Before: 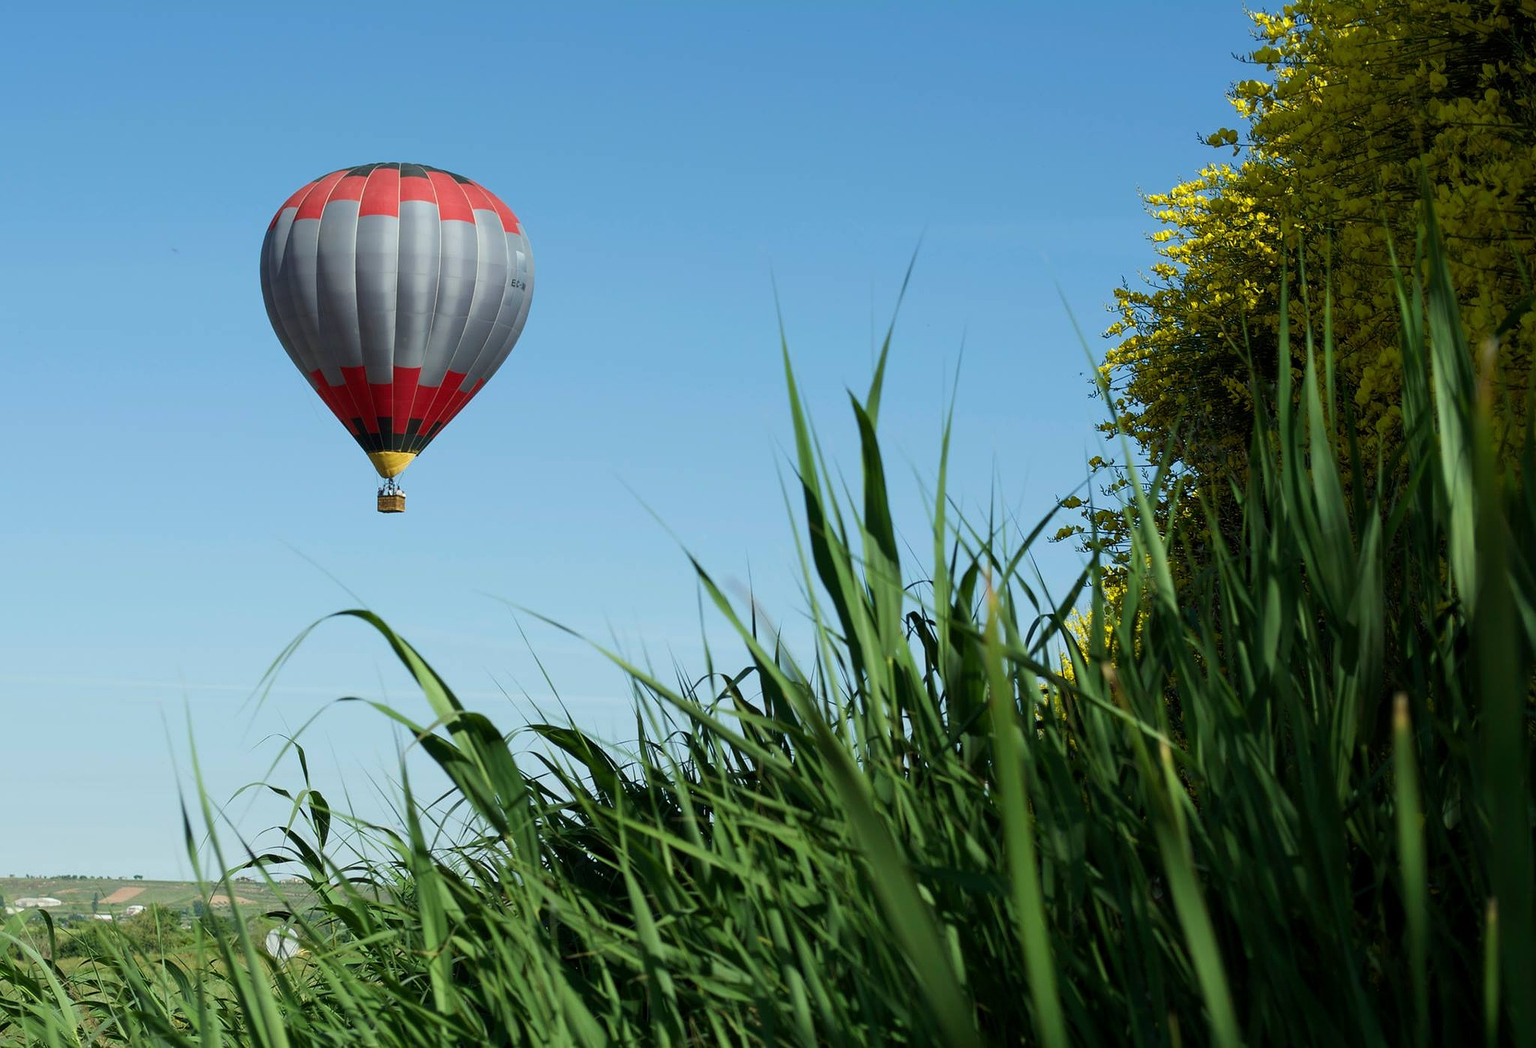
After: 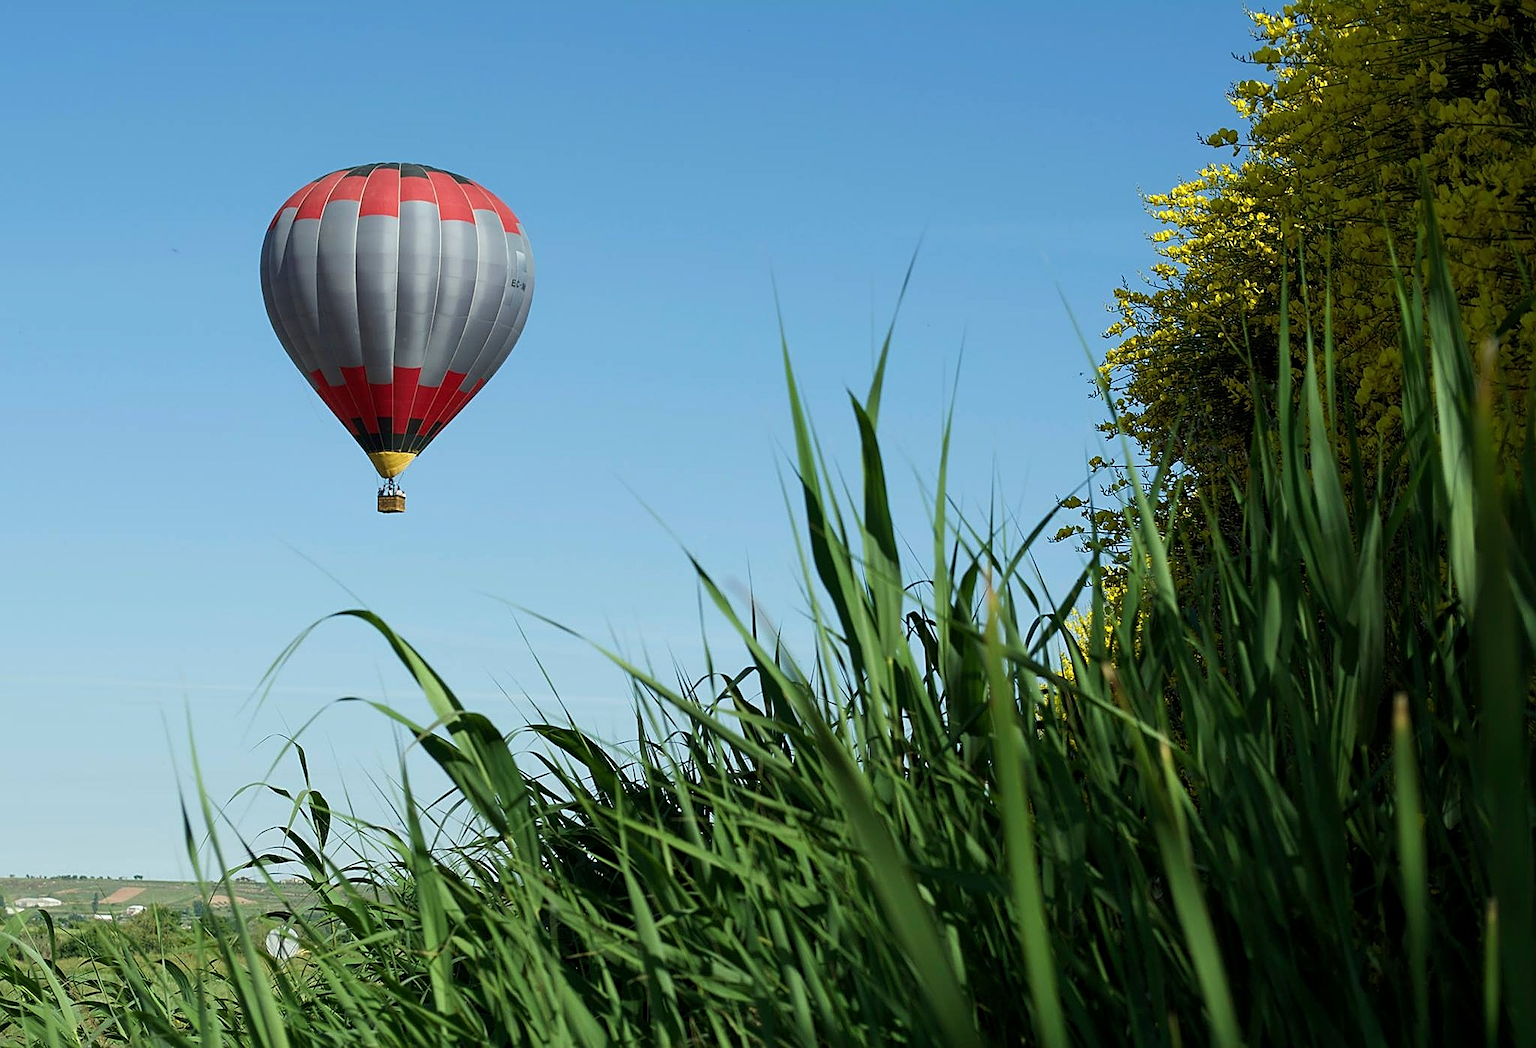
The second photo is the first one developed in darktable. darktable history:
tone equalizer: -8 EV -0.55 EV
sharpen: on, module defaults
